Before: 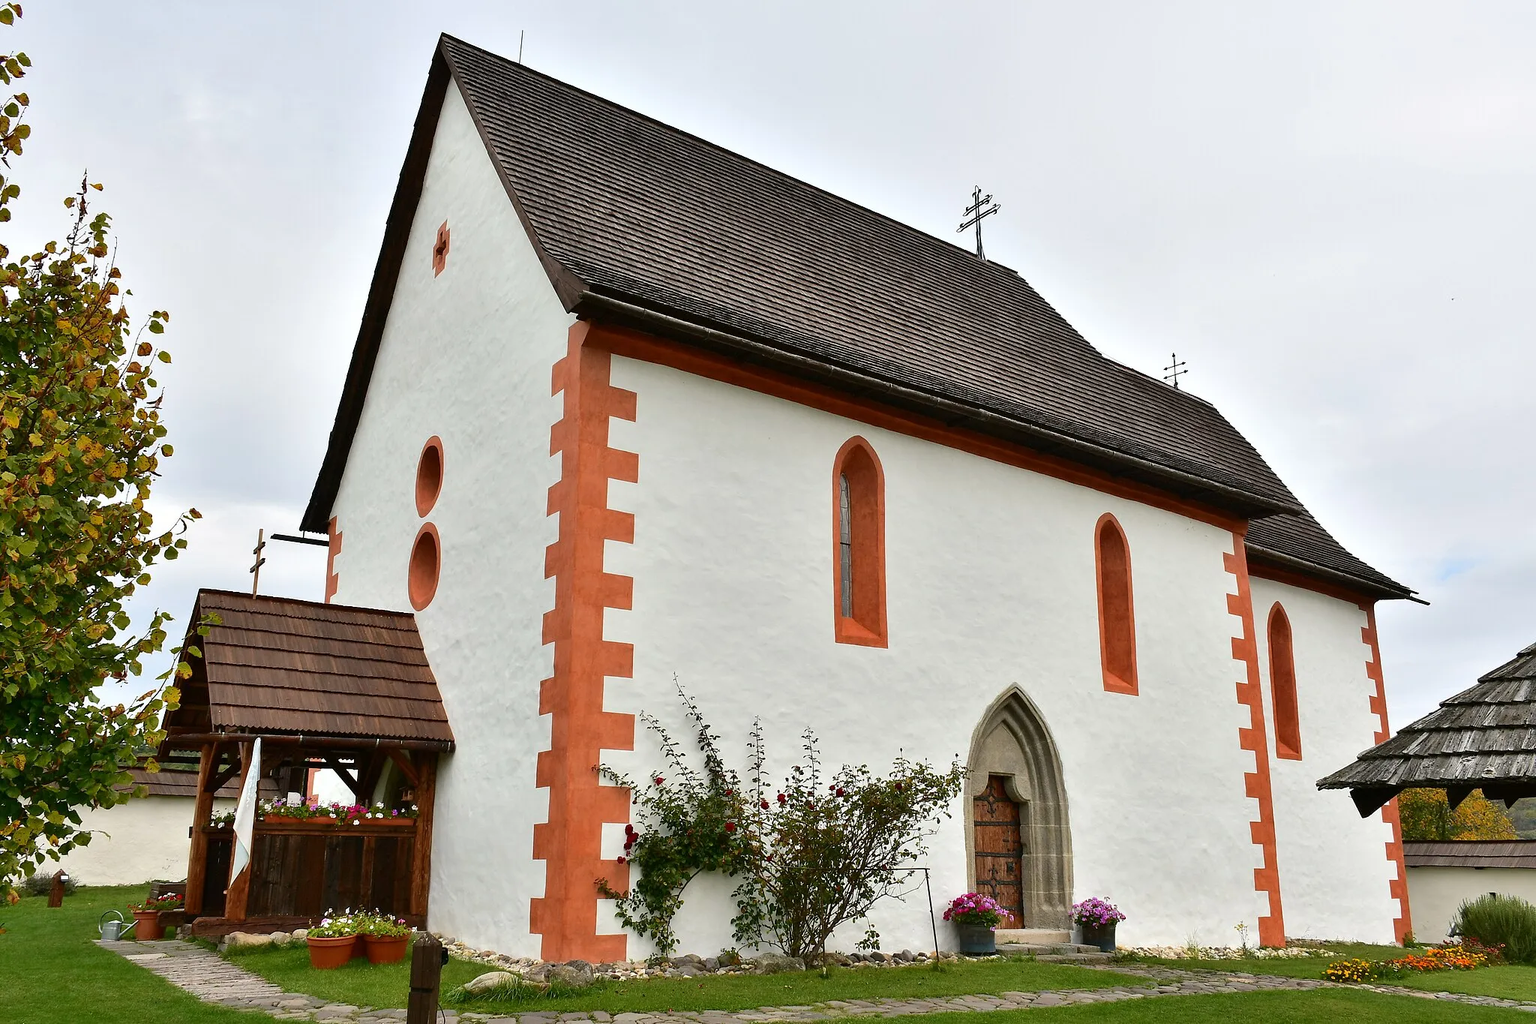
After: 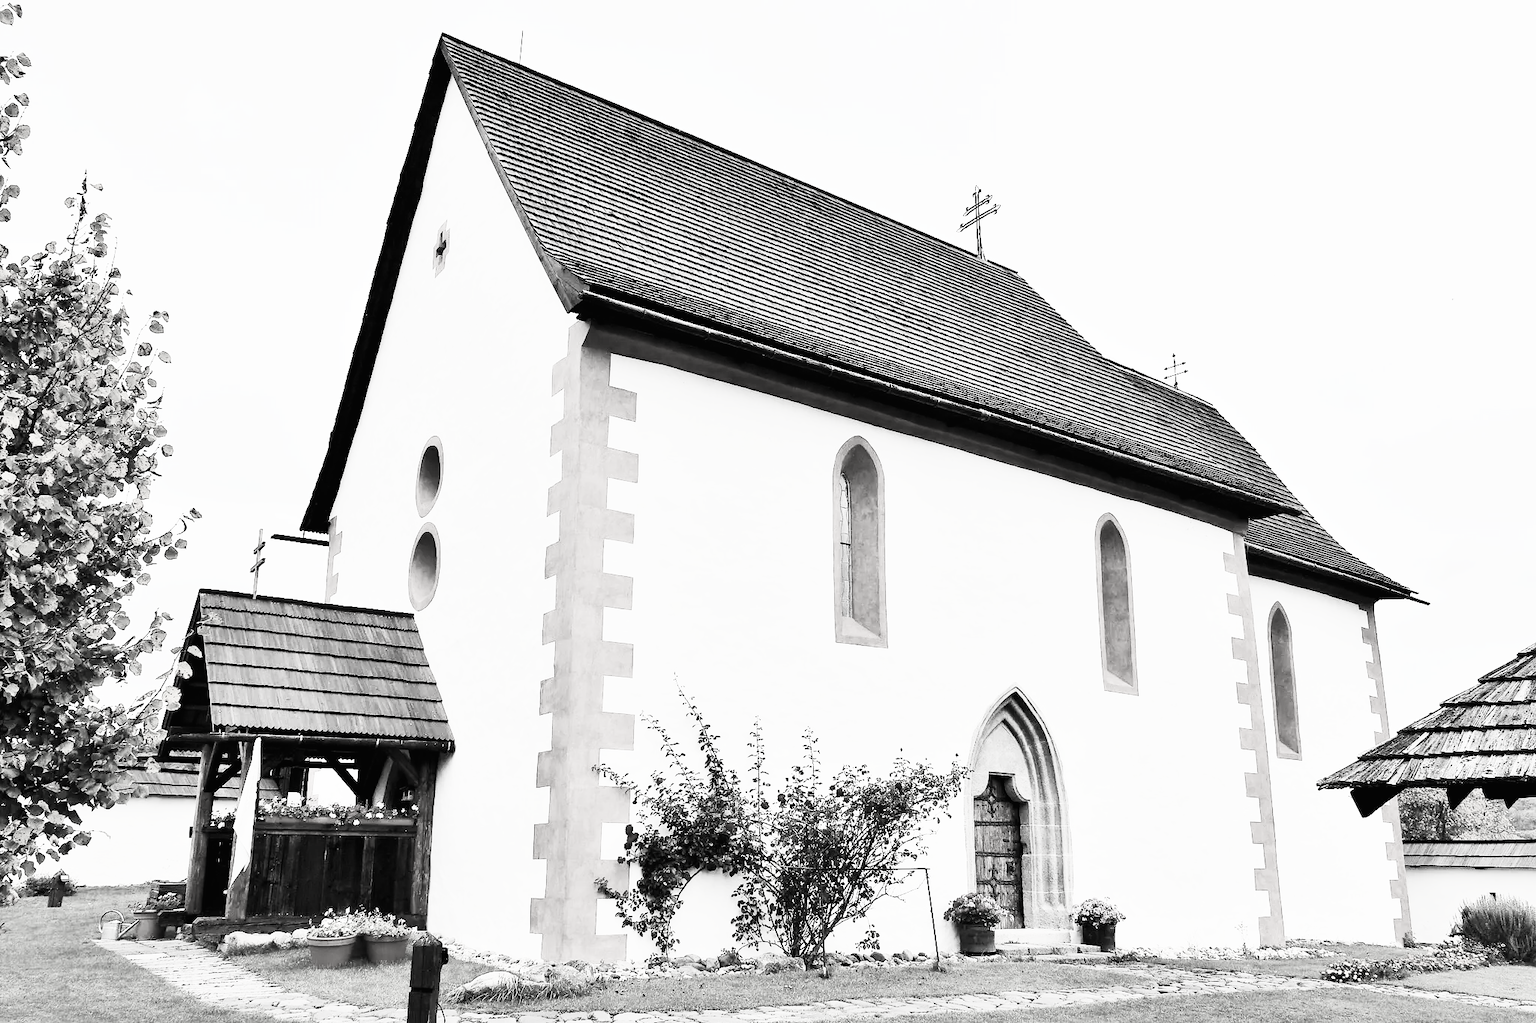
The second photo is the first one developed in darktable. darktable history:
contrast brightness saturation: contrast 0.525, brightness 0.466, saturation -0.983
filmic rgb: black relative exposure -4.51 EV, white relative exposure 4.81 EV, hardness 2.35, latitude 35.27%, contrast 1.049, highlights saturation mix 0.848%, shadows ↔ highlights balance 1.24%
exposure: exposure 1.064 EV, compensate highlight preservation false
